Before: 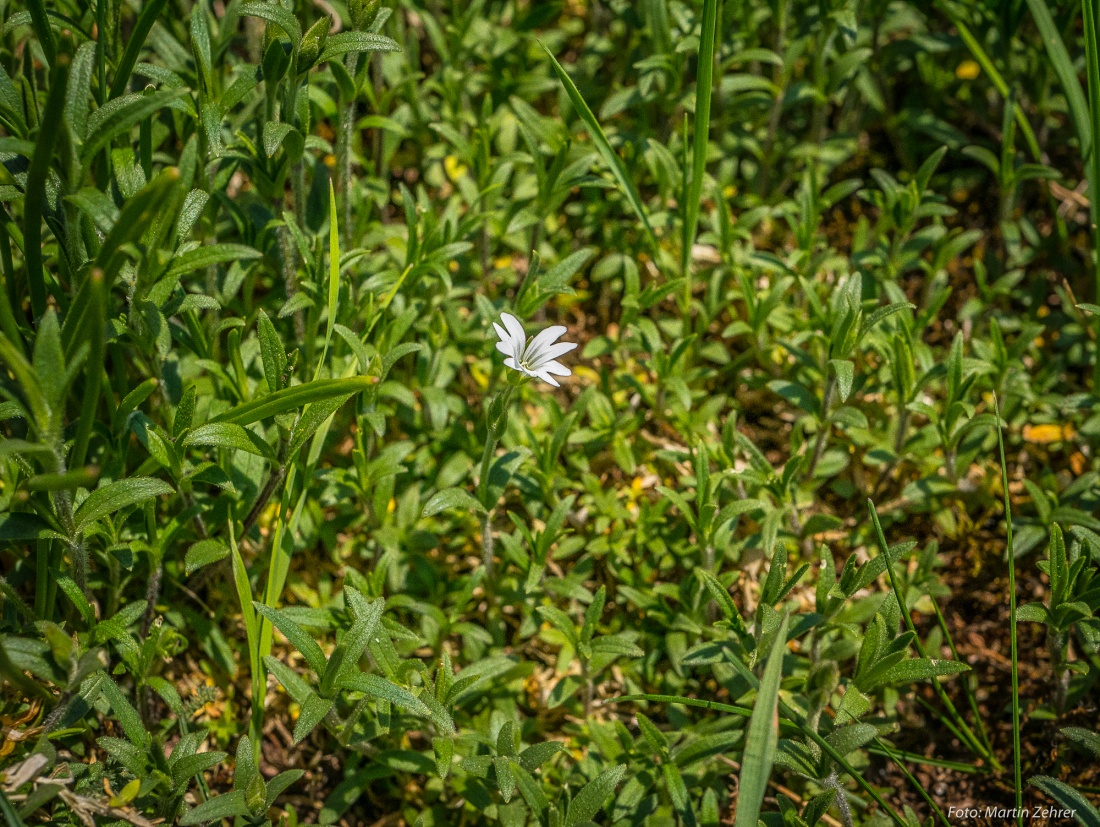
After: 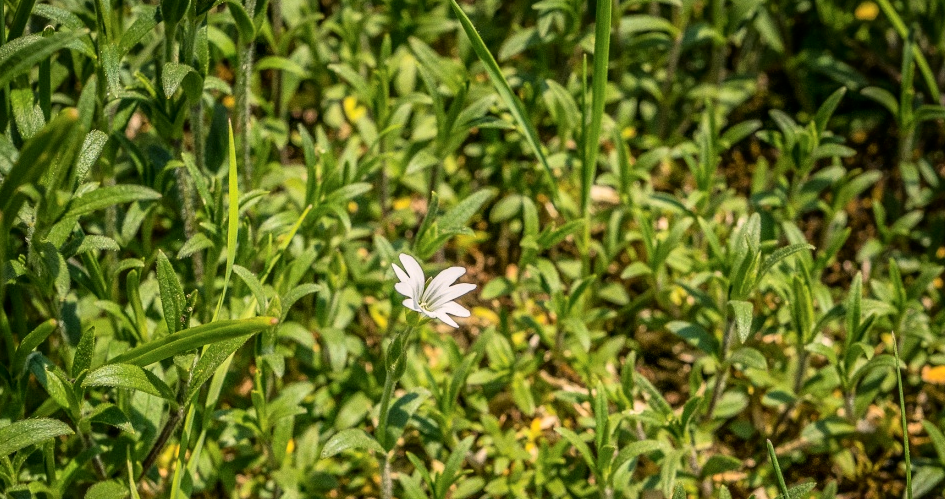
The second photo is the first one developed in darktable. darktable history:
tone curve: curves: ch0 [(0, 0) (0.004, 0.001) (0.133, 0.112) (0.325, 0.362) (0.832, 0.893) (1, 1)], color space Lab, independent channels, preserve colors none
crop and rotate: left 9.242%, top 7.235%, right 4.796%, bottom 32.4%
color correction: highlights a* 3.89, highlights b* 5.1
